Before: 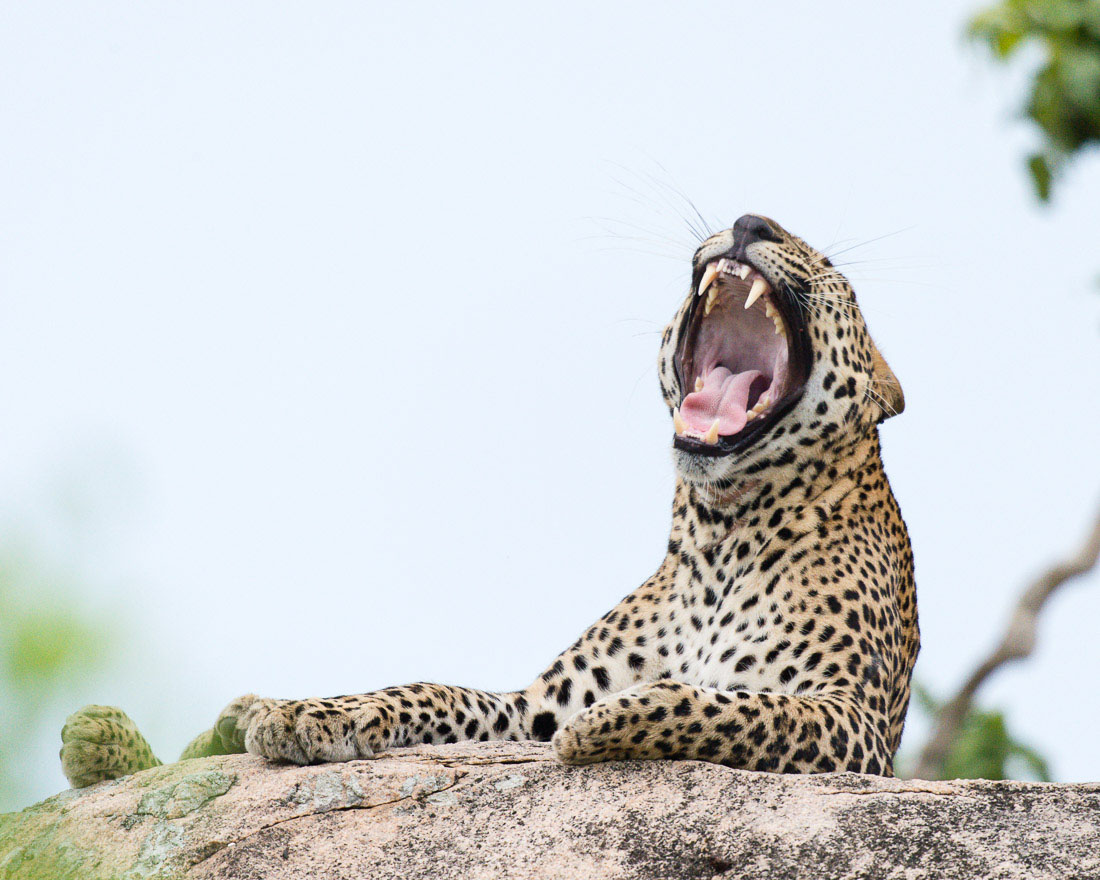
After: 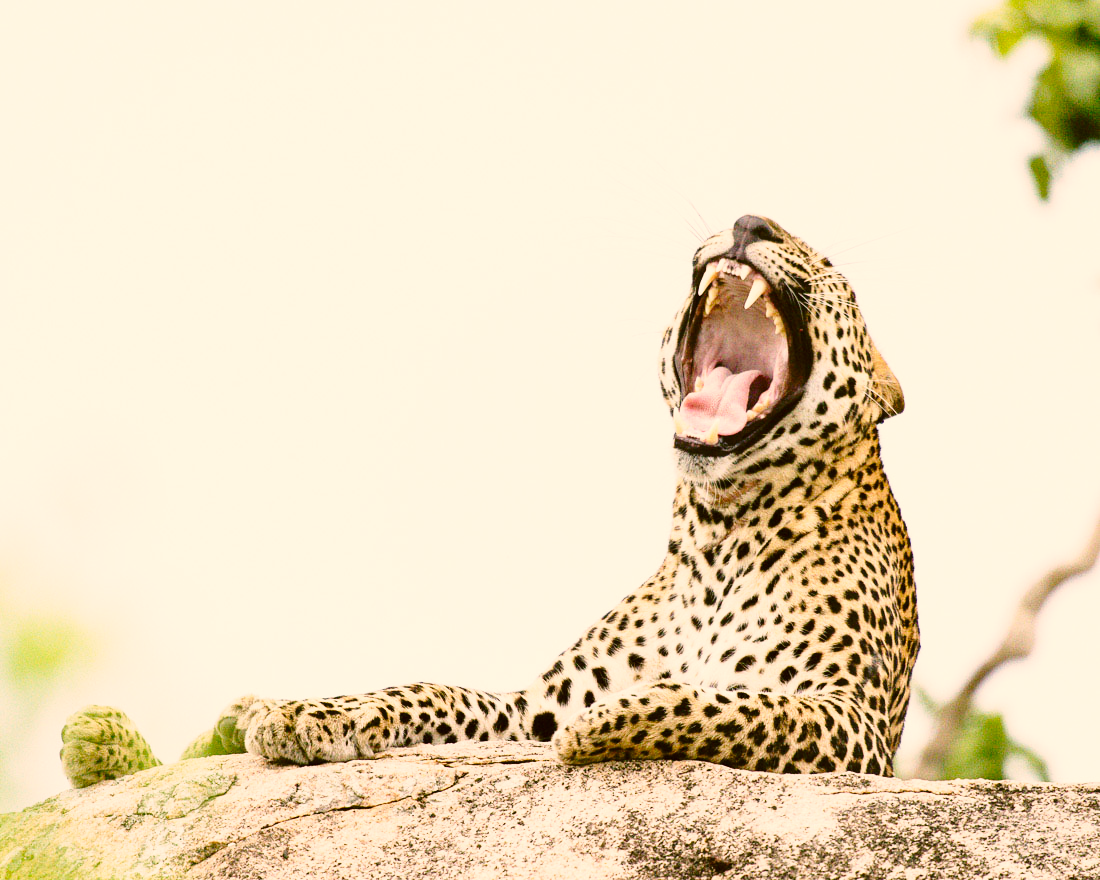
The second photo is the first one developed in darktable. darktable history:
base curve: curves: ch0 [(0, 0) (0.028, 0.03) (0.121, 0.232) (0.46, 0.748) (0.859, 0.968) (1, 1)], preserve colors none
color correction: highlights a* 8.98, highlights b* 15.09, shadows a* -0.49, shadows b* 26.52
